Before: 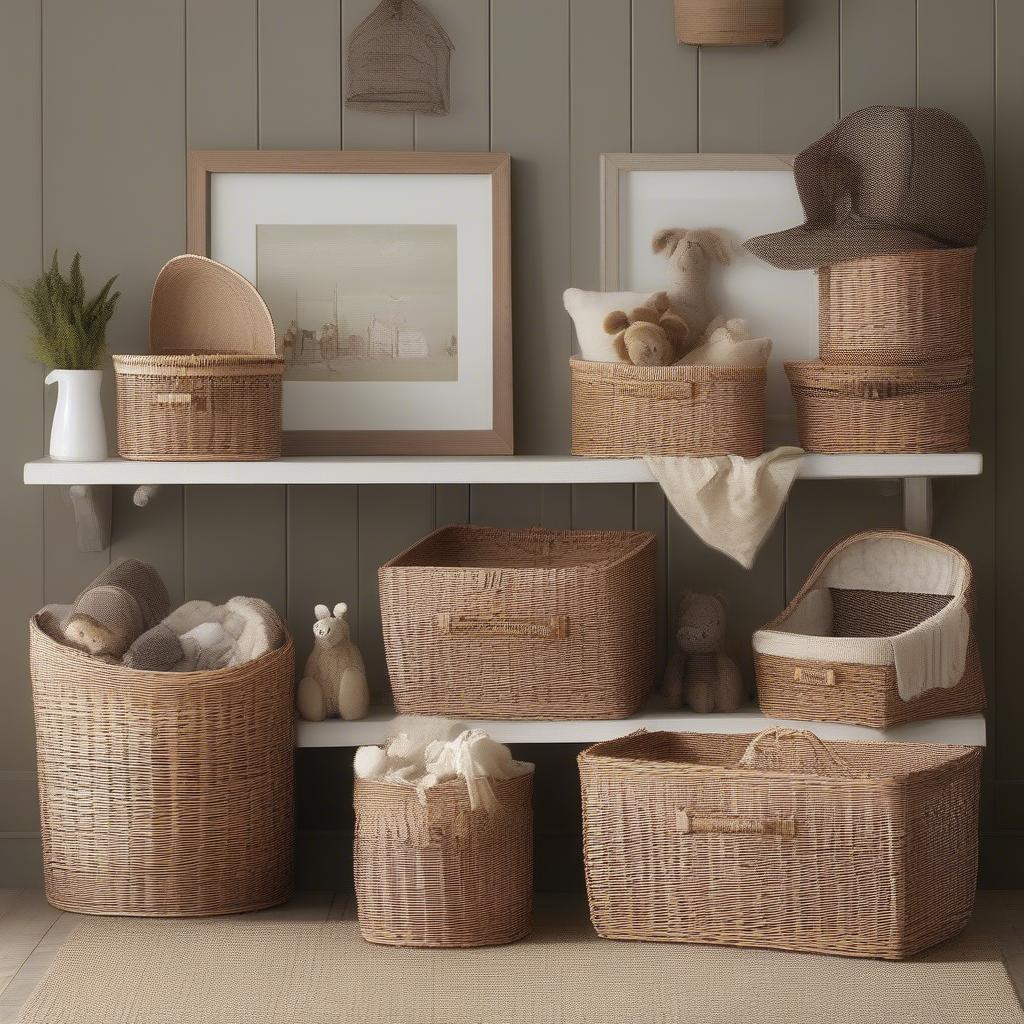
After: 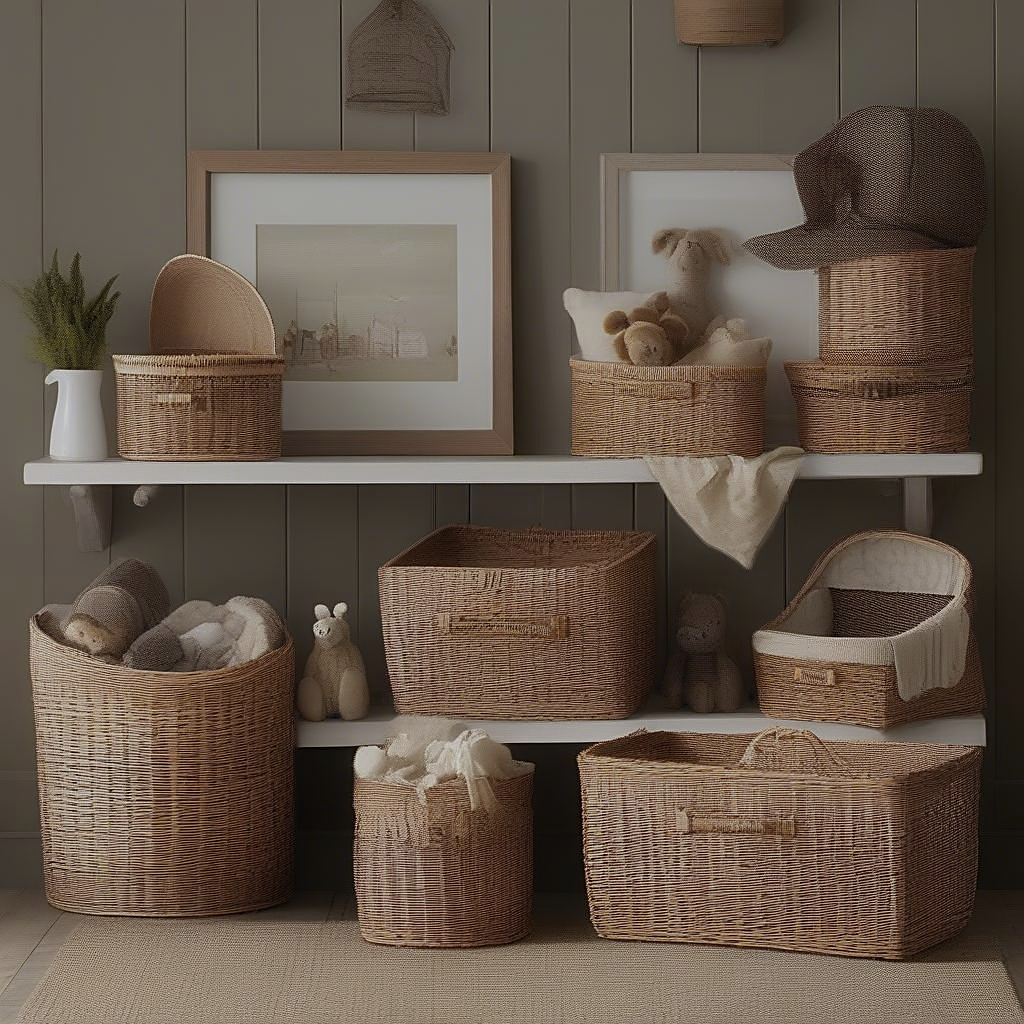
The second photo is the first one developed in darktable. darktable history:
exposure: black level correction 0, exposure -0.714 EV, compensate highlight preservation false
sharpen: on, module defaults
